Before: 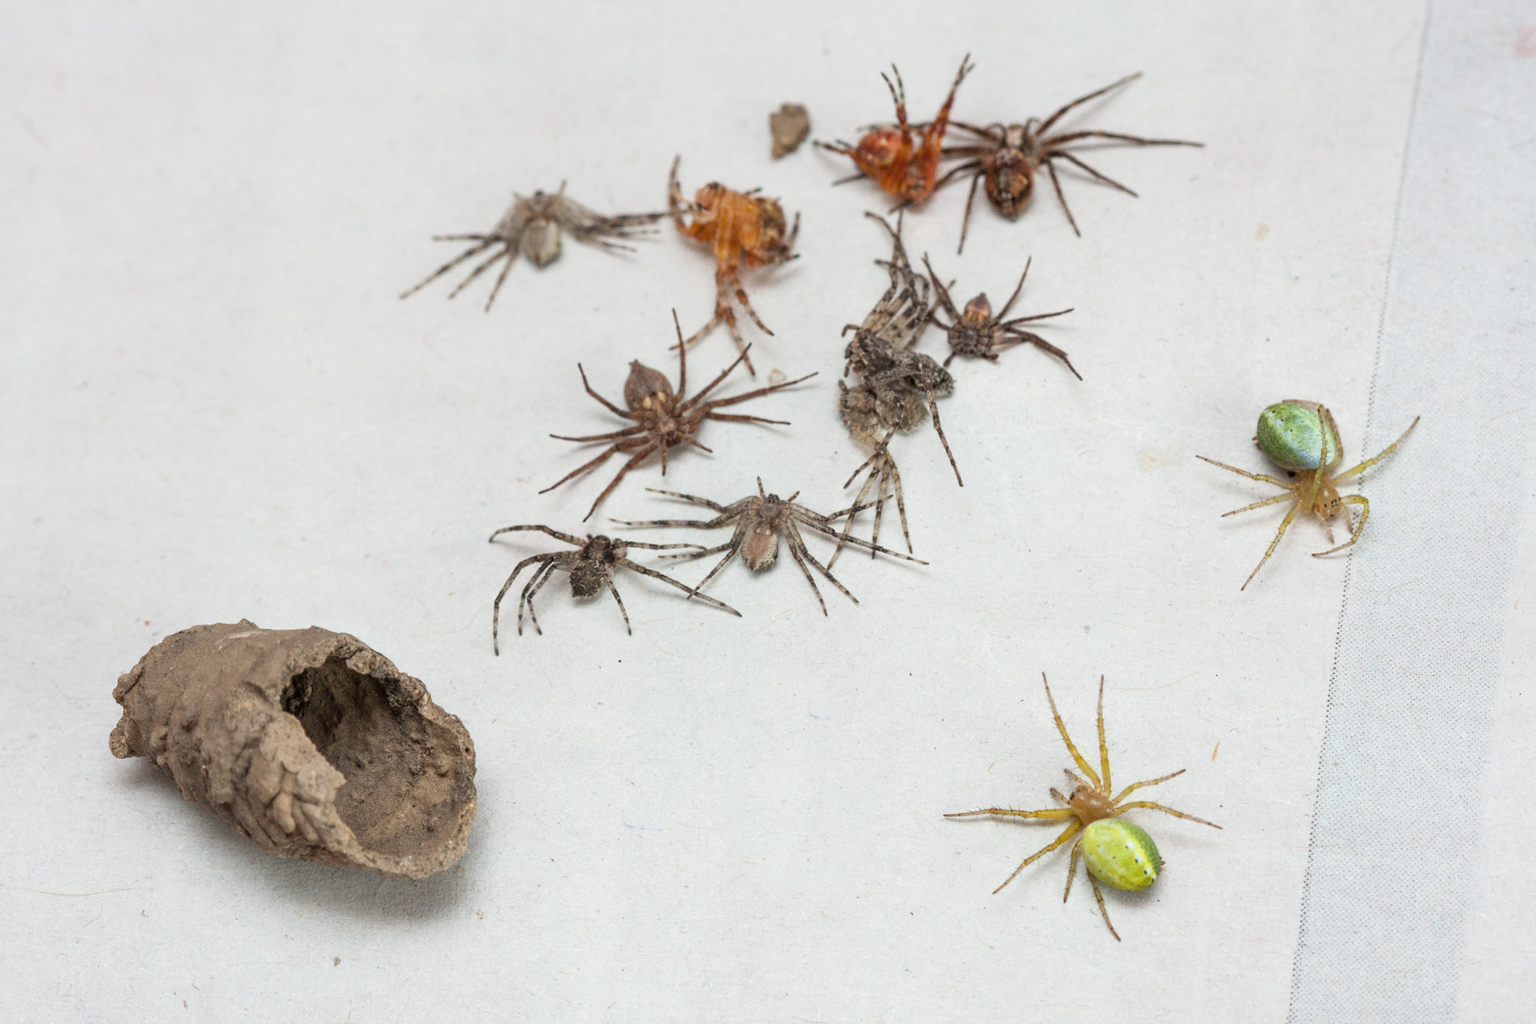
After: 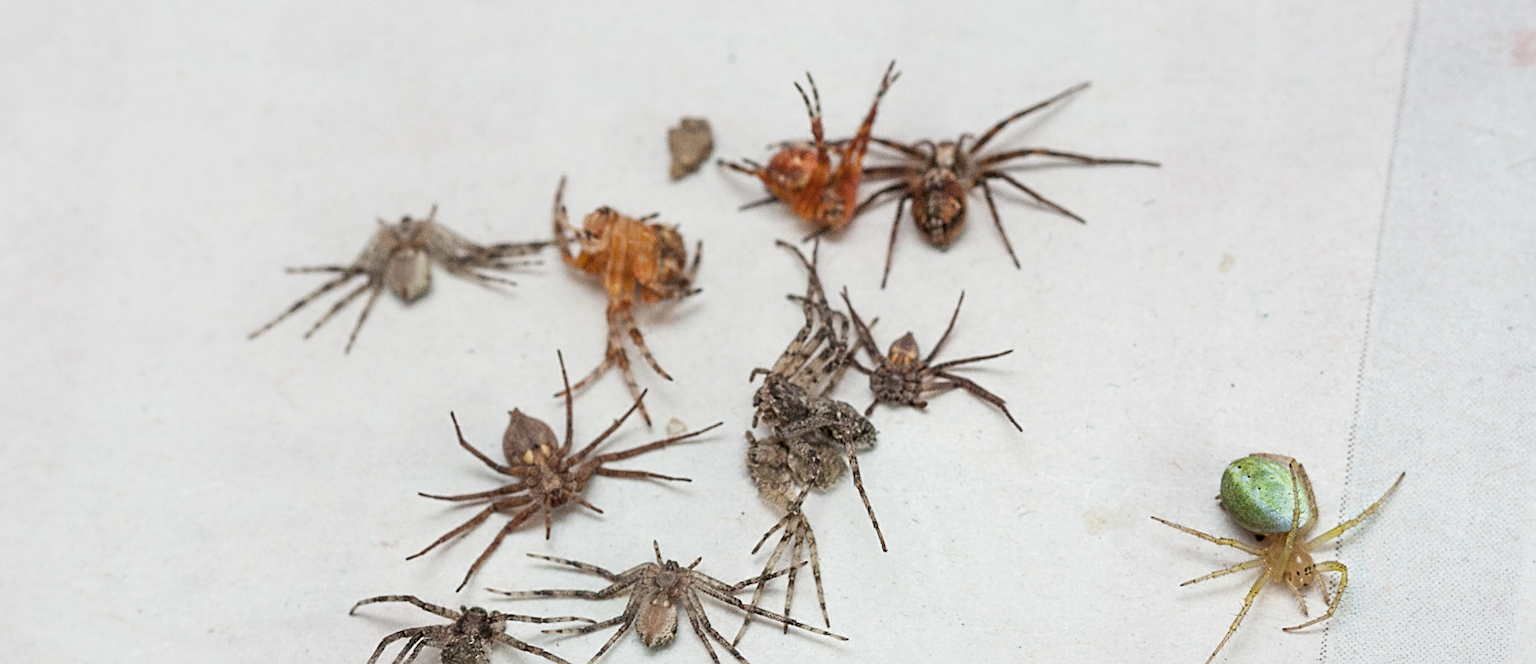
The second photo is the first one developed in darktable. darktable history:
crop and rotate: left 11.812%, bottom 42.776%
contrast brightness saturation: saturation -0.05
sharpen: on, module defaults
